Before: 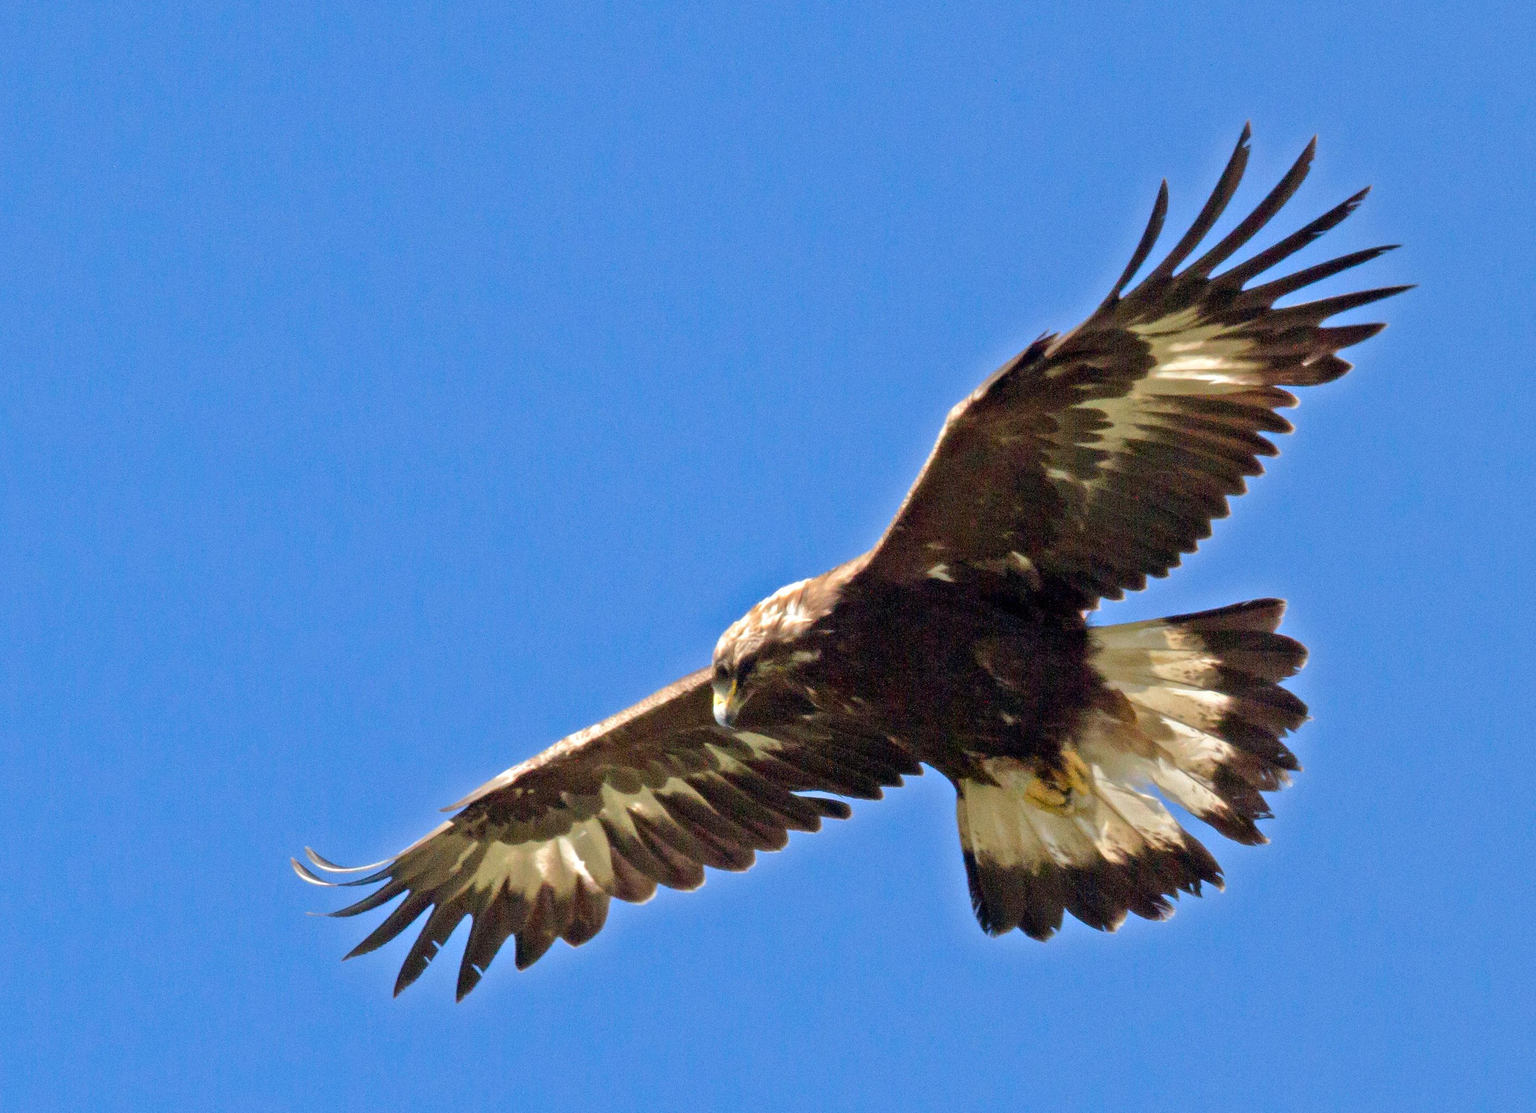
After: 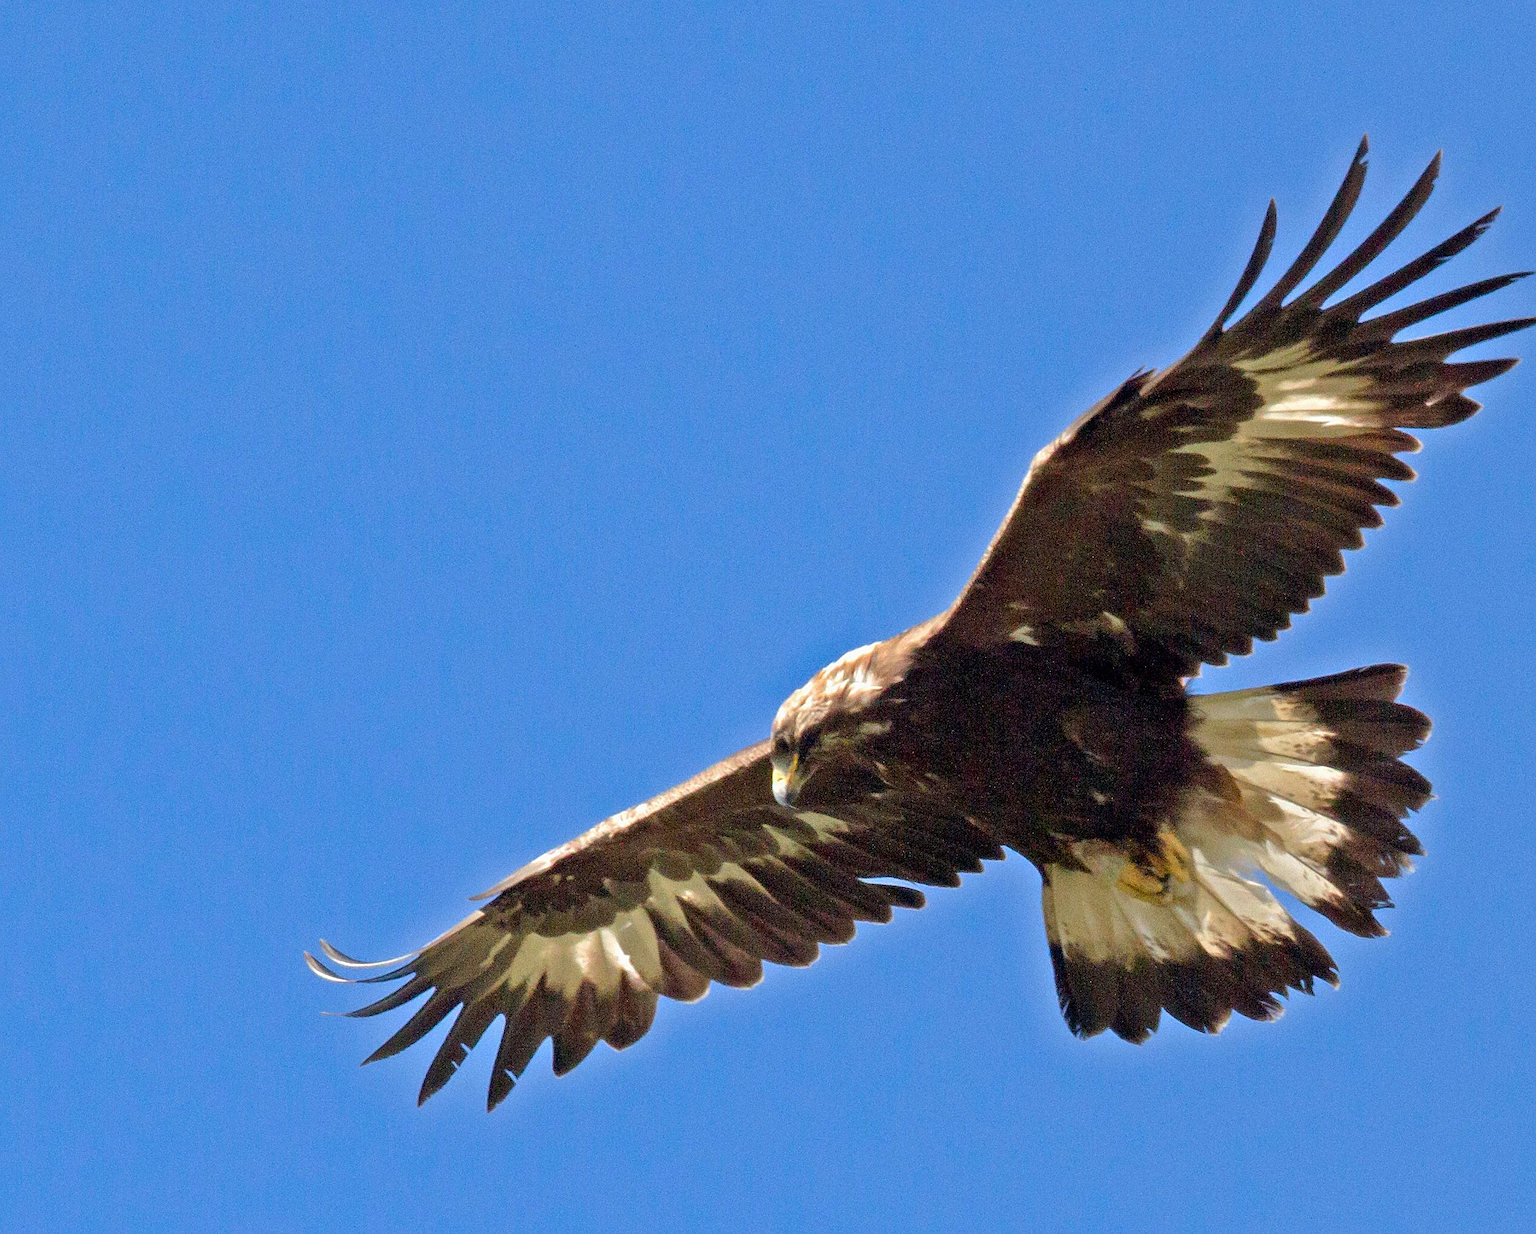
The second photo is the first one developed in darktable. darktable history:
exposure: exposure -0.046 EV, compensate highlight preservation false
crop and rotate: left 1.116%, right 8.677%
sharpen: on, module defaults
